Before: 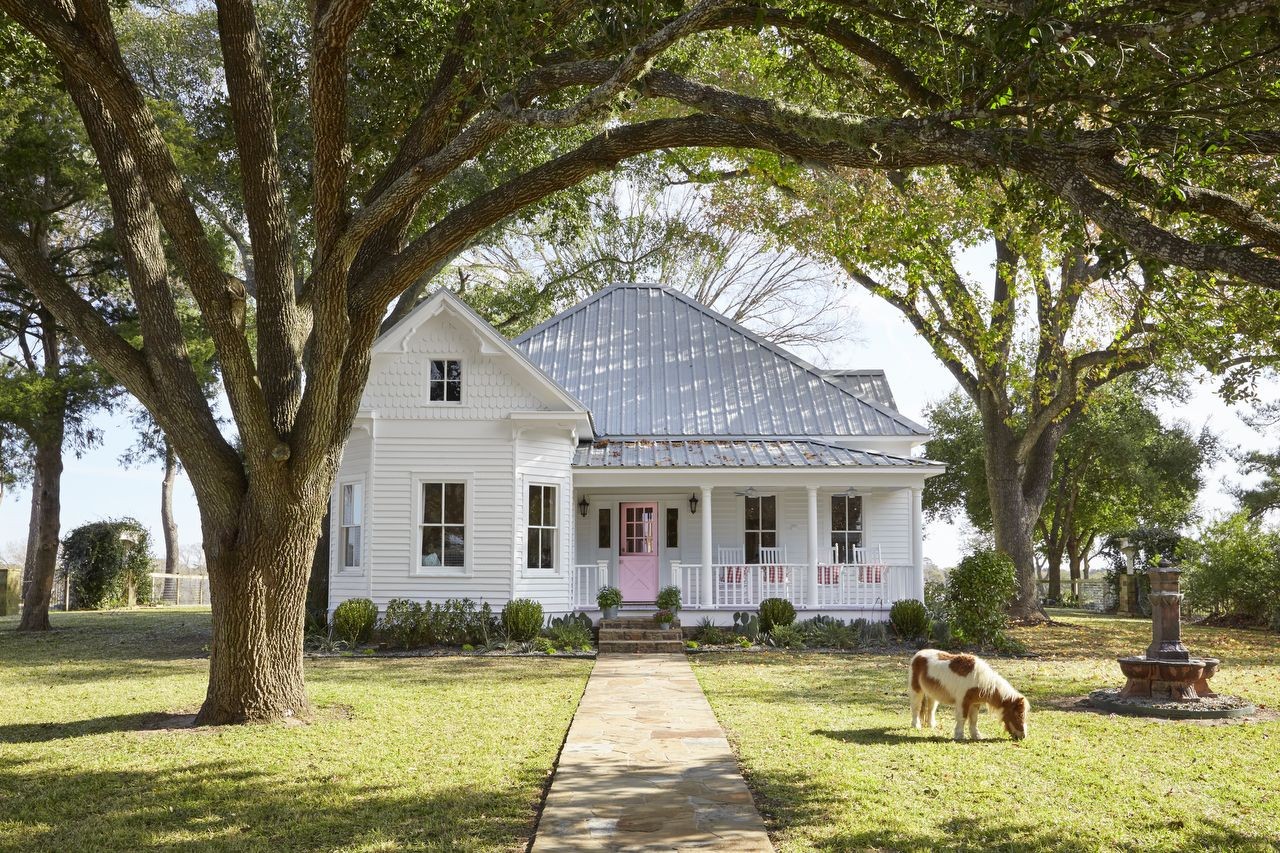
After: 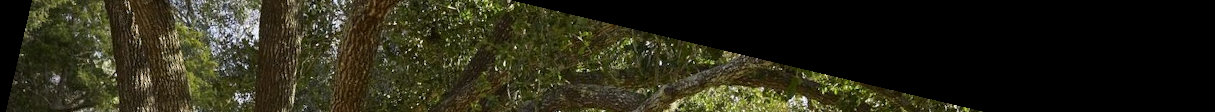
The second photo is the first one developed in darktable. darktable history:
rotate and perspective: rotation 13.27°, automatic cropping off
vignetting: unbound false
crop and rotate: left 9.644%, top 9.491%, right 6.021%, bottom 80.509%
